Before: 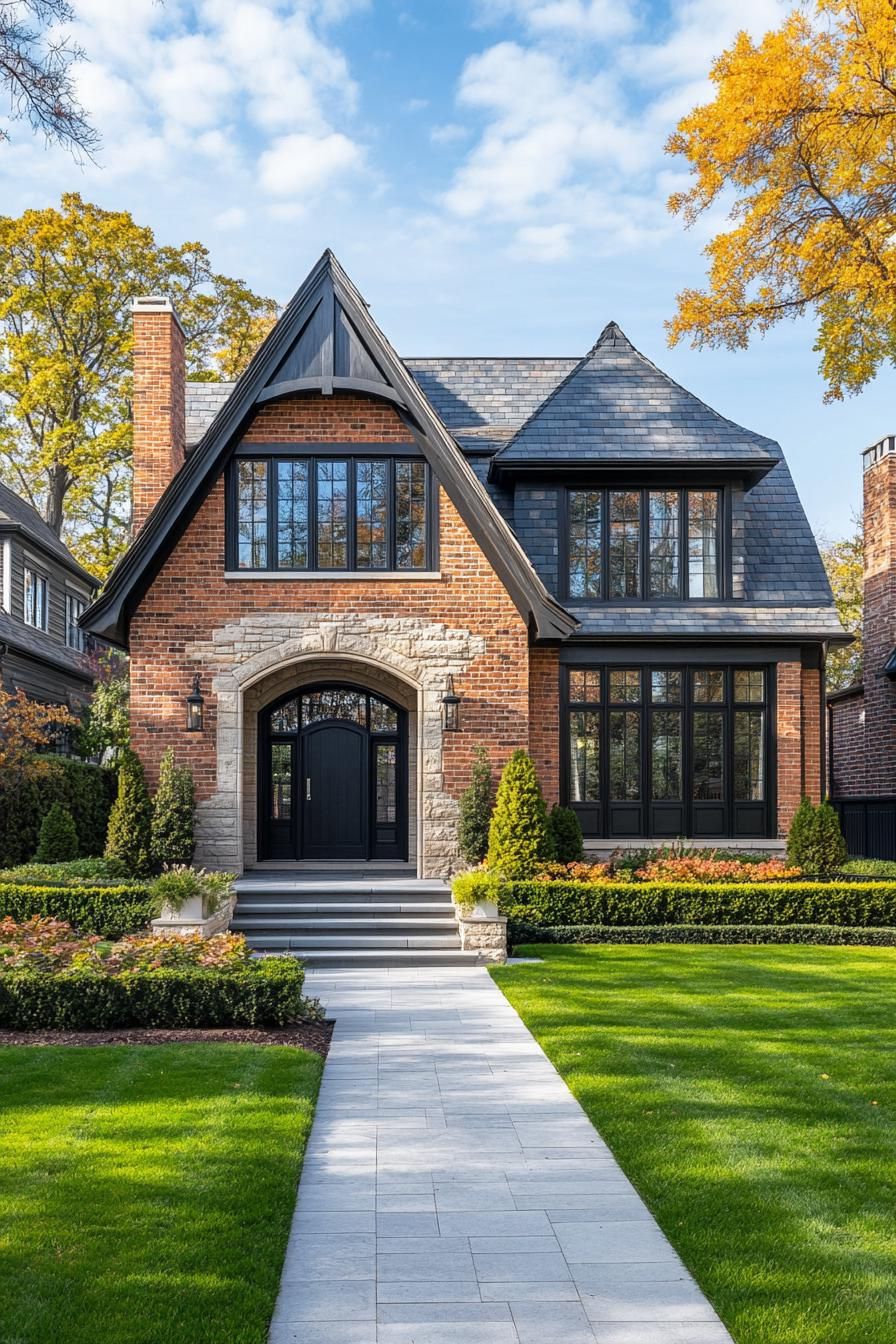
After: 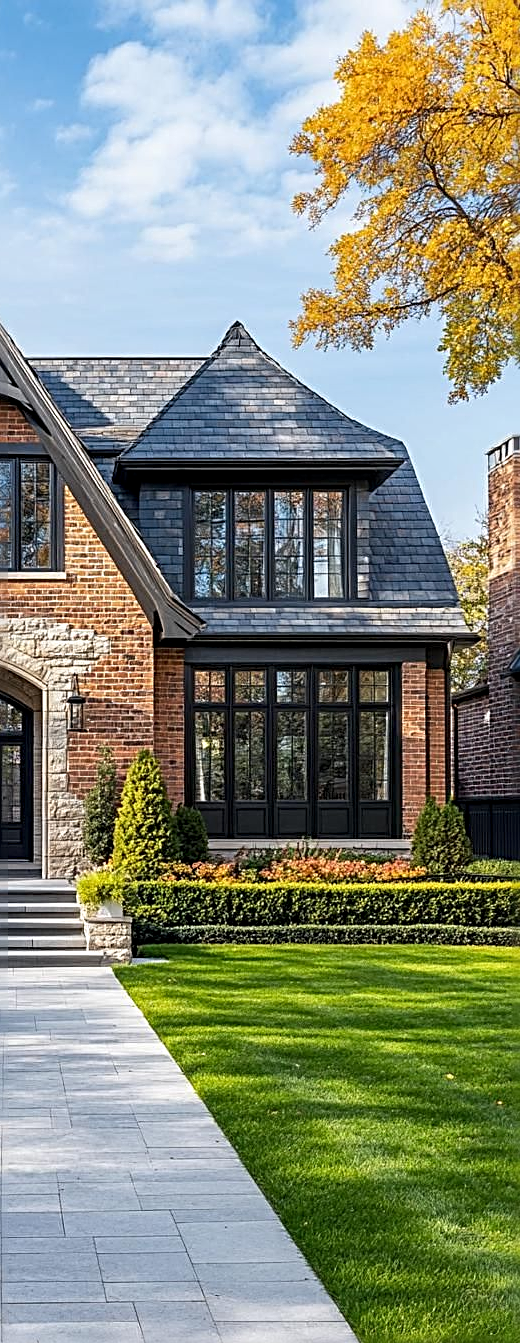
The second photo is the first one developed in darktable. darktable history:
crop: left 41.878%
local contrast: highlights 61%, shadows 112%, detail 107%, midtone range 0.53
sharpen: radius 3.053, amount 0.772
